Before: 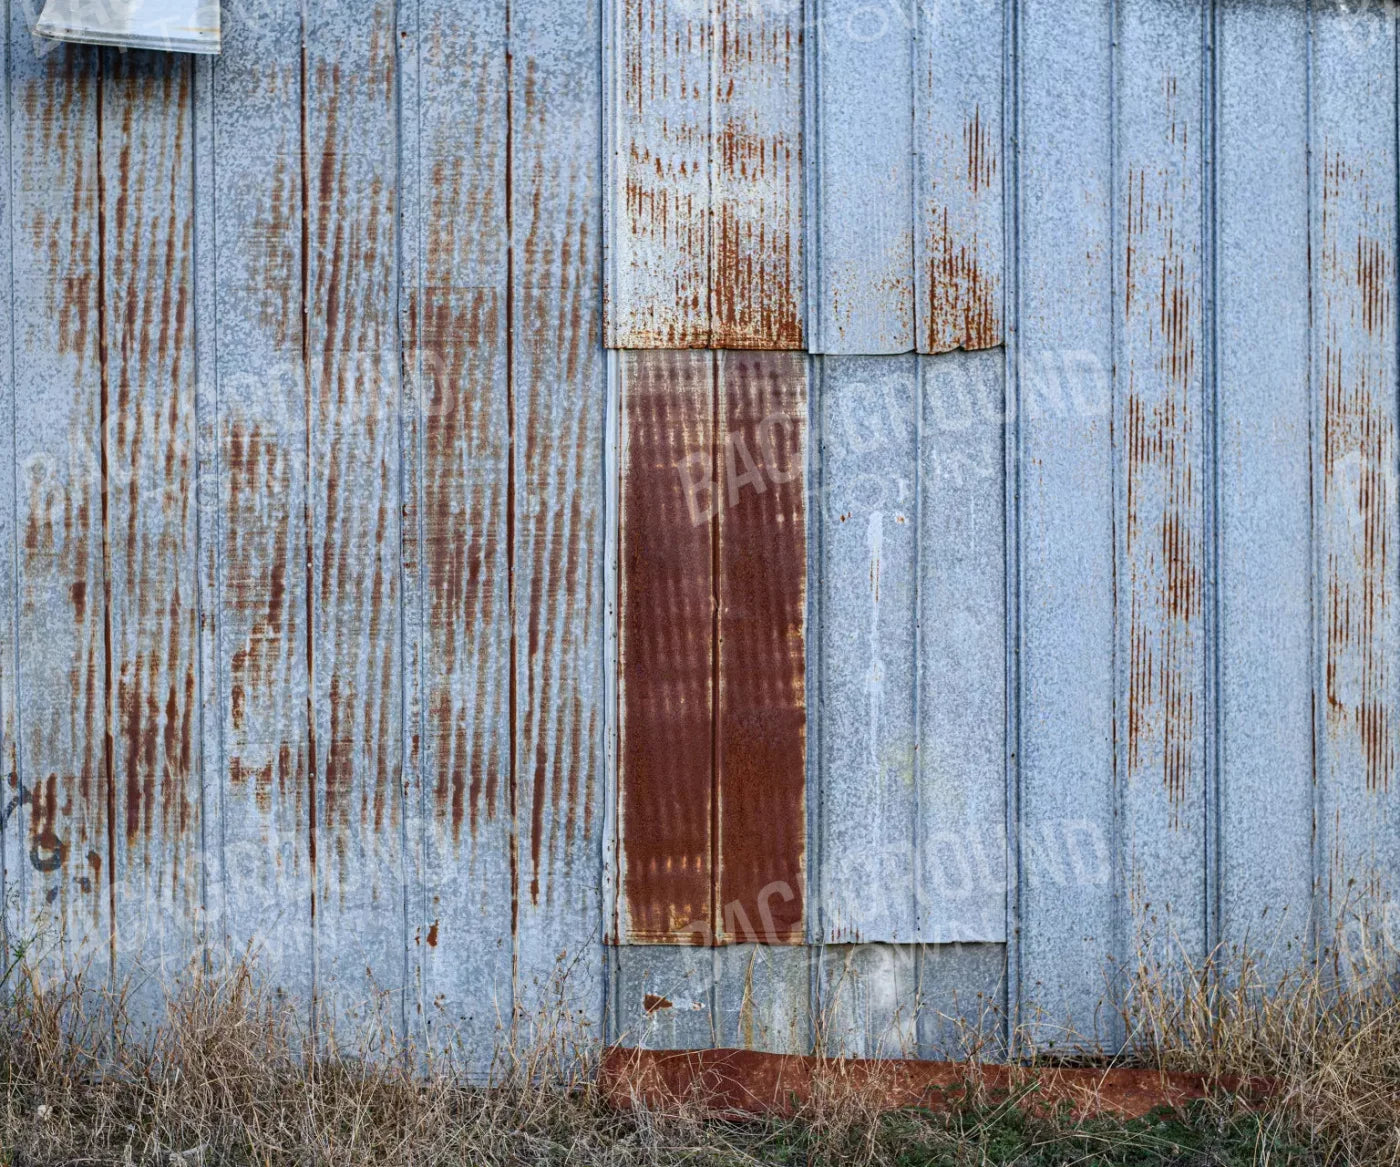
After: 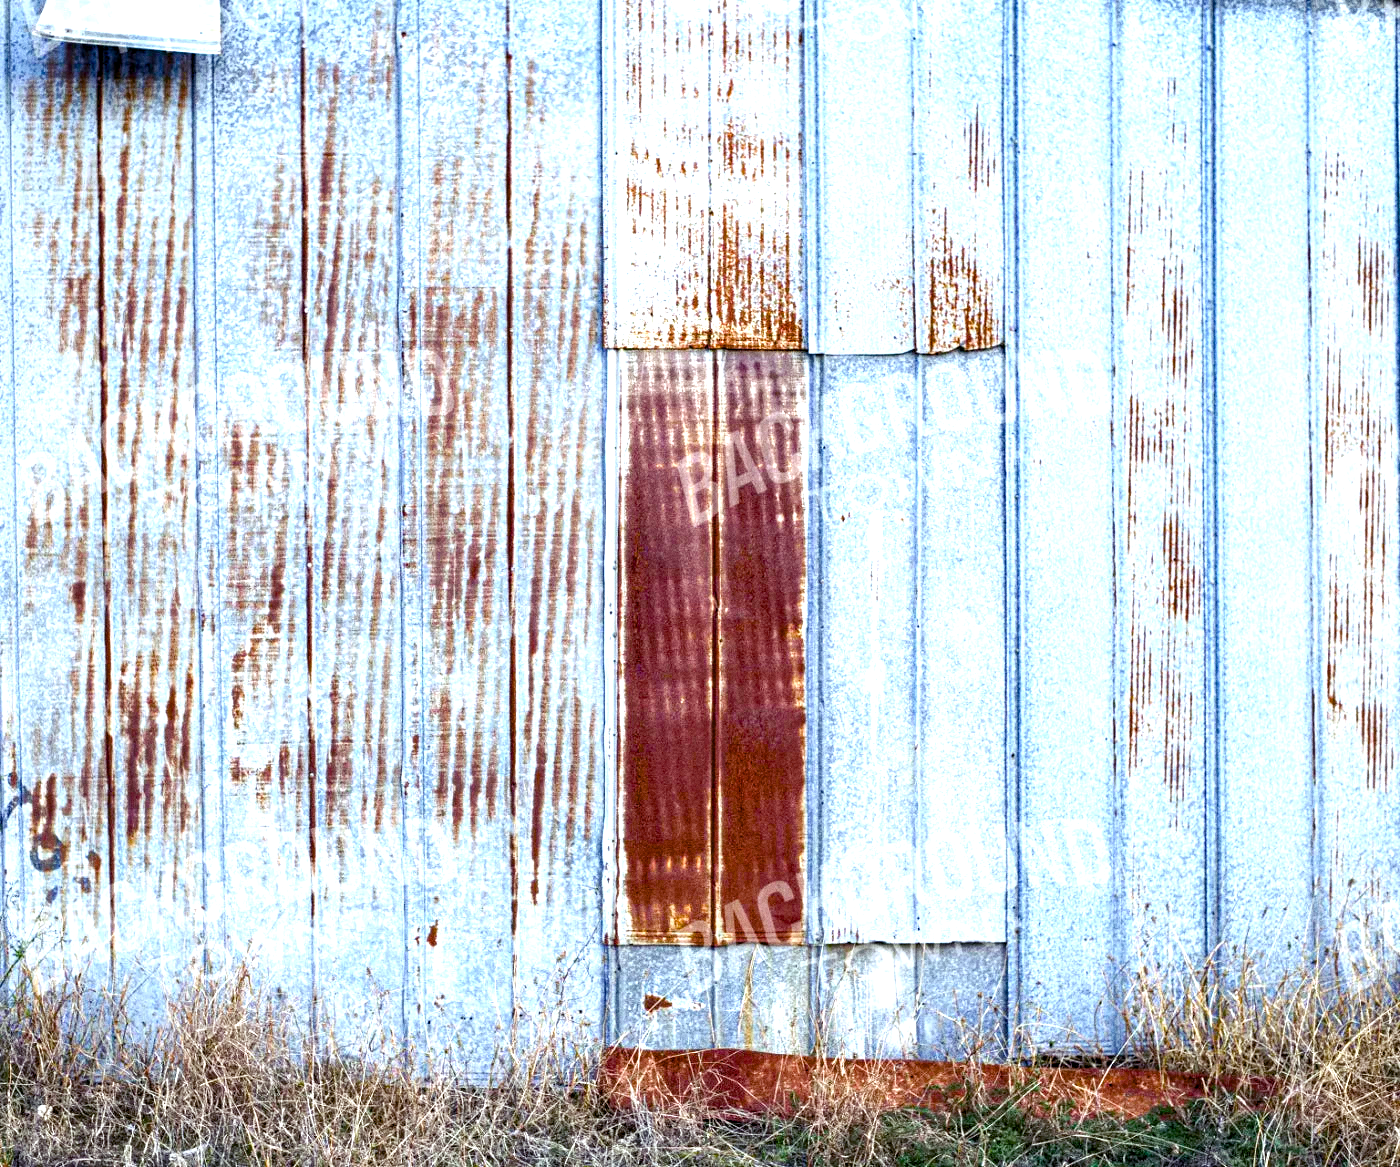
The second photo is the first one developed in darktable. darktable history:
grain: on, module defaults
exposure: exposure 0.943 EV, compensate highlight preservation false
white balance: red 0.954, blue 1.079
color balance rgb: shadows lift › luminance -21.66%, shadows lift › chroma 6.57%, shadows lift › hue 270°, power › chroma 0.68%, power › hue 60°, highlights gain › luminance 6.08%, highlights gain › chroma 1.33%, highlights gain › hue 90°, global offset › luminance -0.87%, perceptual saturation grading › global saturation 26.86%, perceptual saturation grading › highlights -28.39%, perceptual saturation grading › mid-tones 15.22%, perceptual saturation grading › shadows 33.98%, perceptual brilliance grading › highlights 10%, perceptual brilliance grading › mid-tones 5%
